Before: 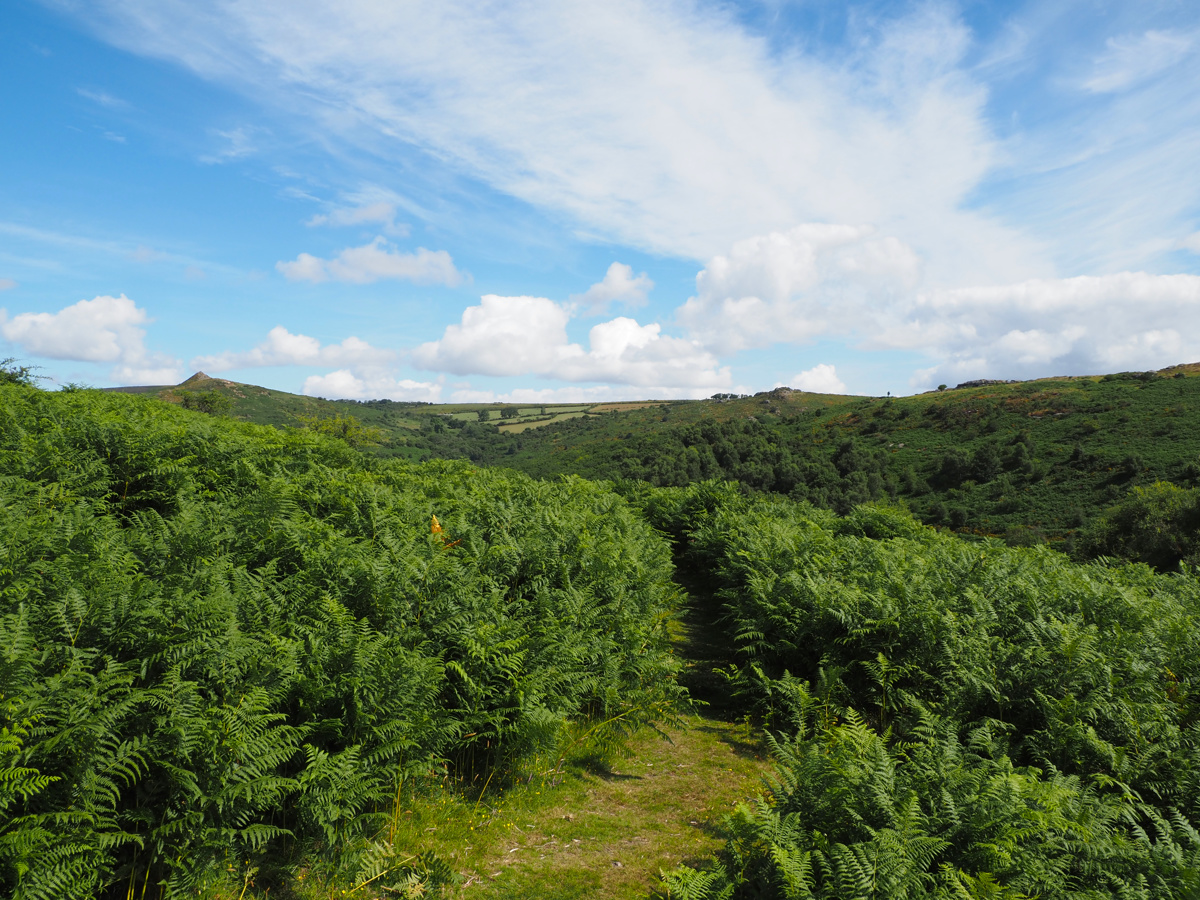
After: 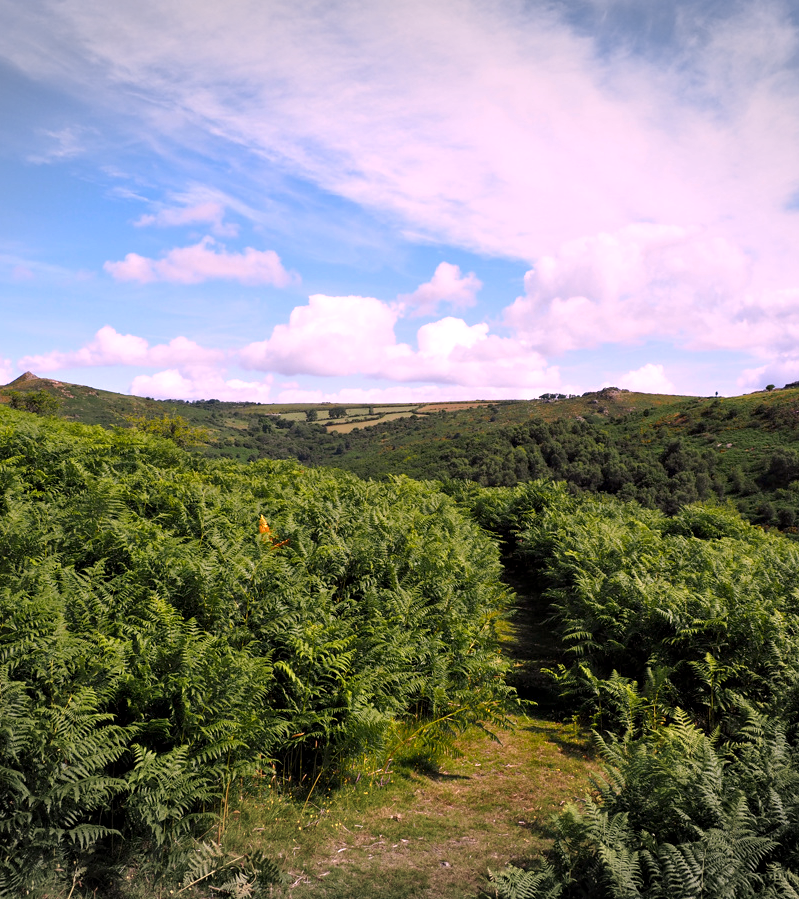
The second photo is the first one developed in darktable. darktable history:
white balance: red 1.188, blue 1.11
vignetting: fall-off start 100%, brightness -0.282, width/height ratio 1.31
contrast equalizer: octaves 7, y [[0.6 ×6], [0.55 ×6], [0 ×6], [0 ×6], [0 ×6]], mix 0.53
crop and rotate: left 14.385%, right 18.948%
